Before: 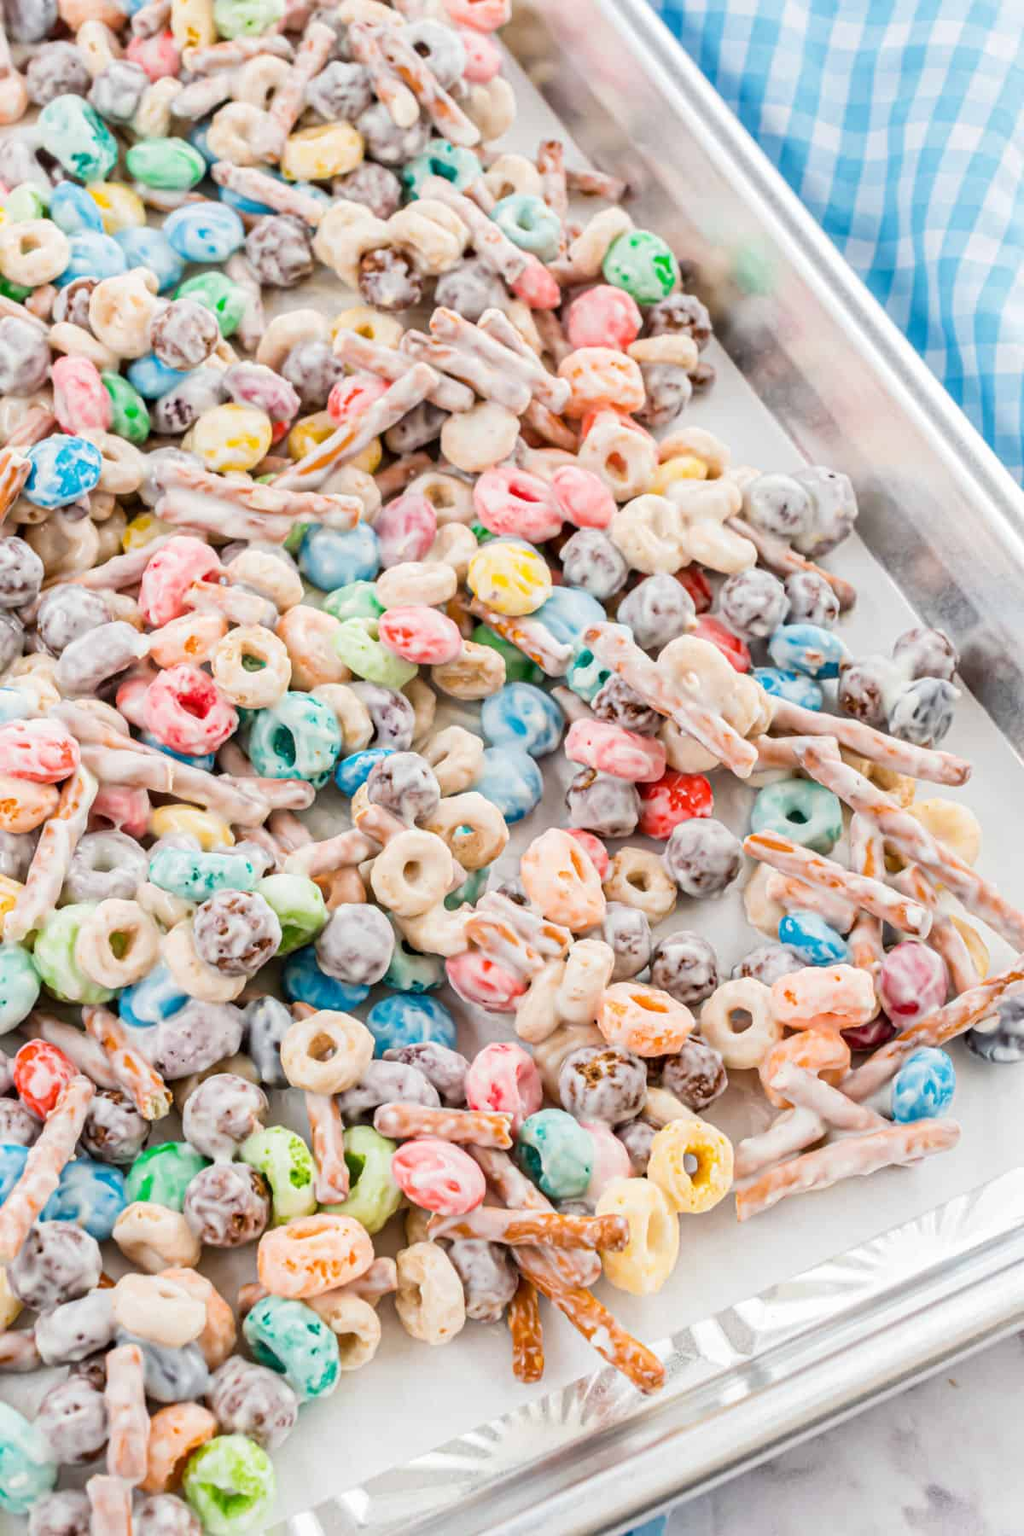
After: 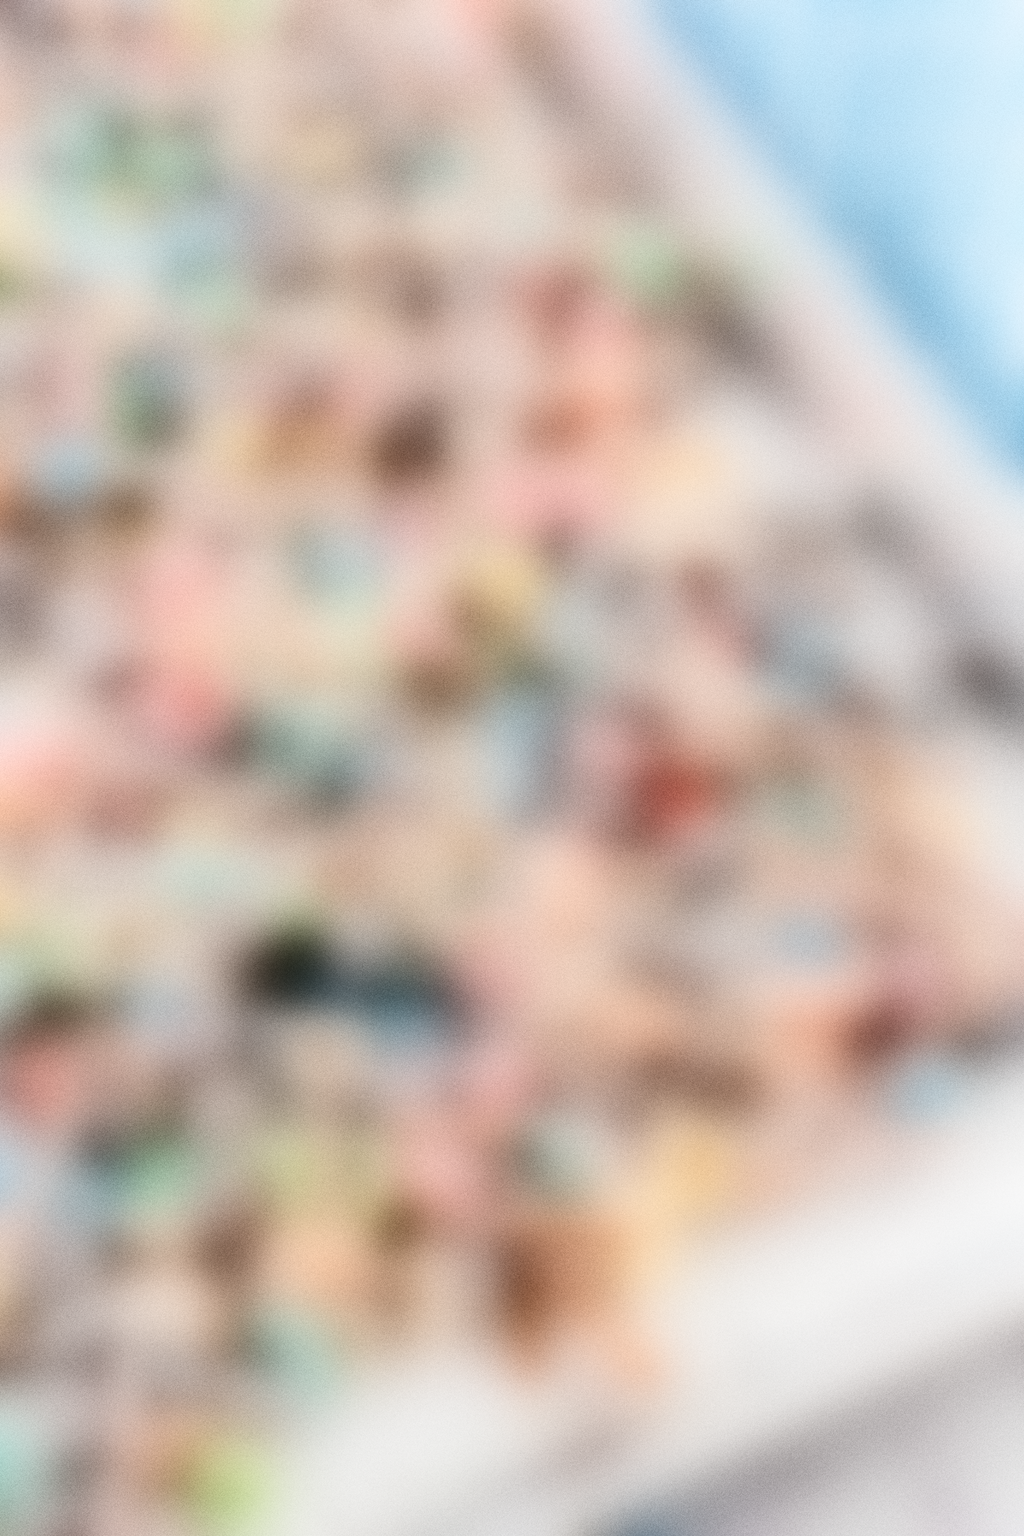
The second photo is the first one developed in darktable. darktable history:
color contrast: green-magenta contrast 1.1, blue-yellow contrast 1.1, unbound 0
lowpass: radius 31.92, contrast 1.72, brightness -0.98, saturation 0.94
haze removal: strength -0.1, adaptive false
grain: coarseness 0.09 ISO
